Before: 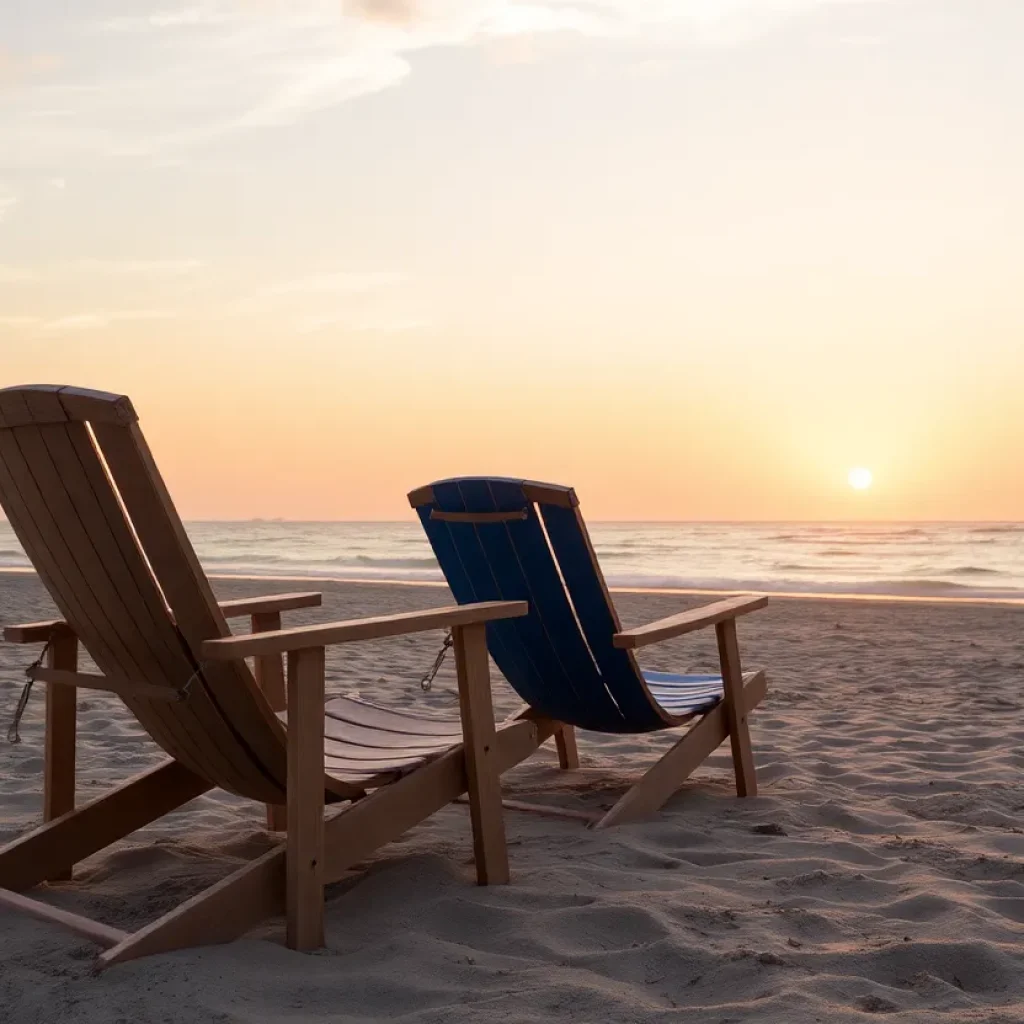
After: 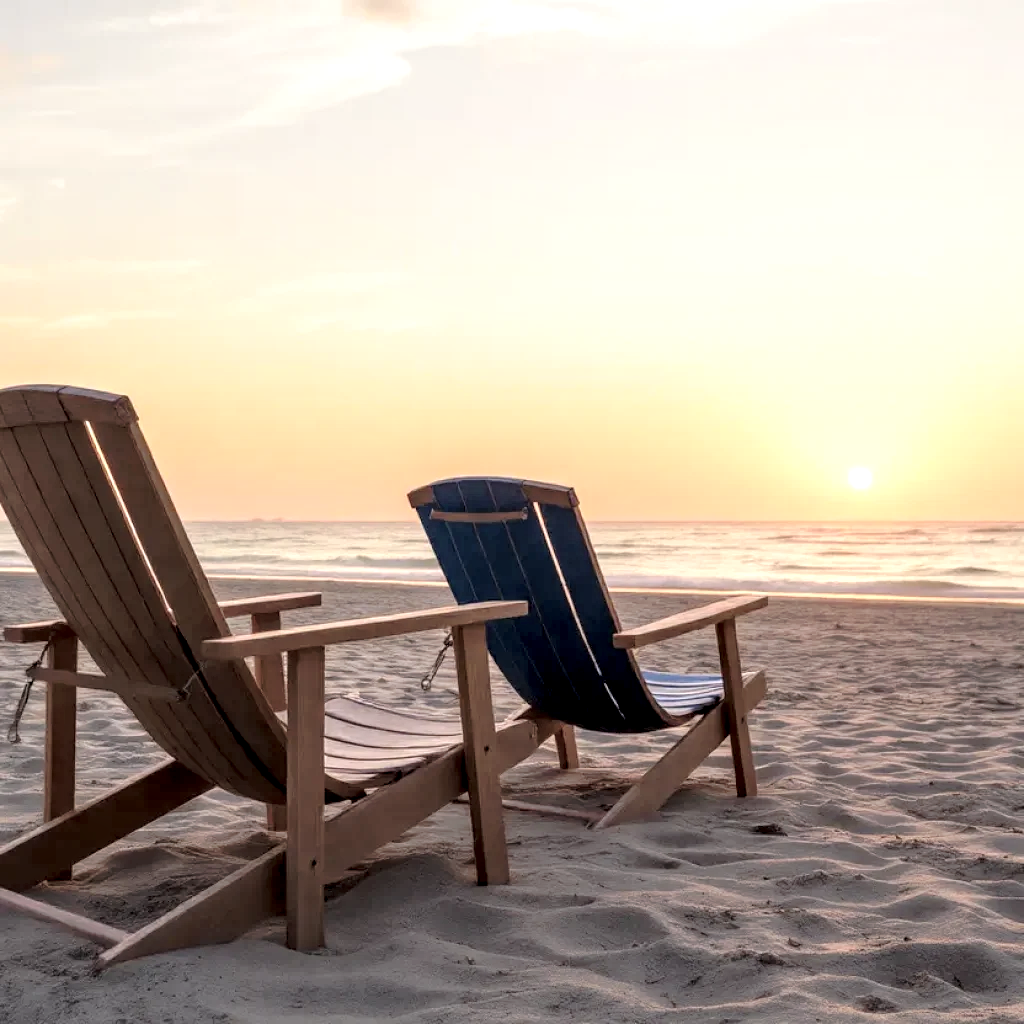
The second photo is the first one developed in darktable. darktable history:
local contrast: highlights 65%, shadows 54%, detail 169%, midtone range 0.514
tone curve: curves: ch0 [(0, 0) (0.003, 0.013) (0.011, 0.017) (0.025, 0.028) (0.044, 0.049) (0.069, 0.07) (0.1, 0.103) (0.136, 0.143) (0.177, 0.186) (0.224, 0.232) (0.277, 0.282) (0.335, 0.333) (0.399, 0.405) (0.468, 0.477) (0.543, 0.54) (0.623, 0.627) (0.709, 0.709) (0.801, 0.798) (0.898, 0.902) (1, 1)], preserve colors none
contrast brightness saturation: brightness 0.28
